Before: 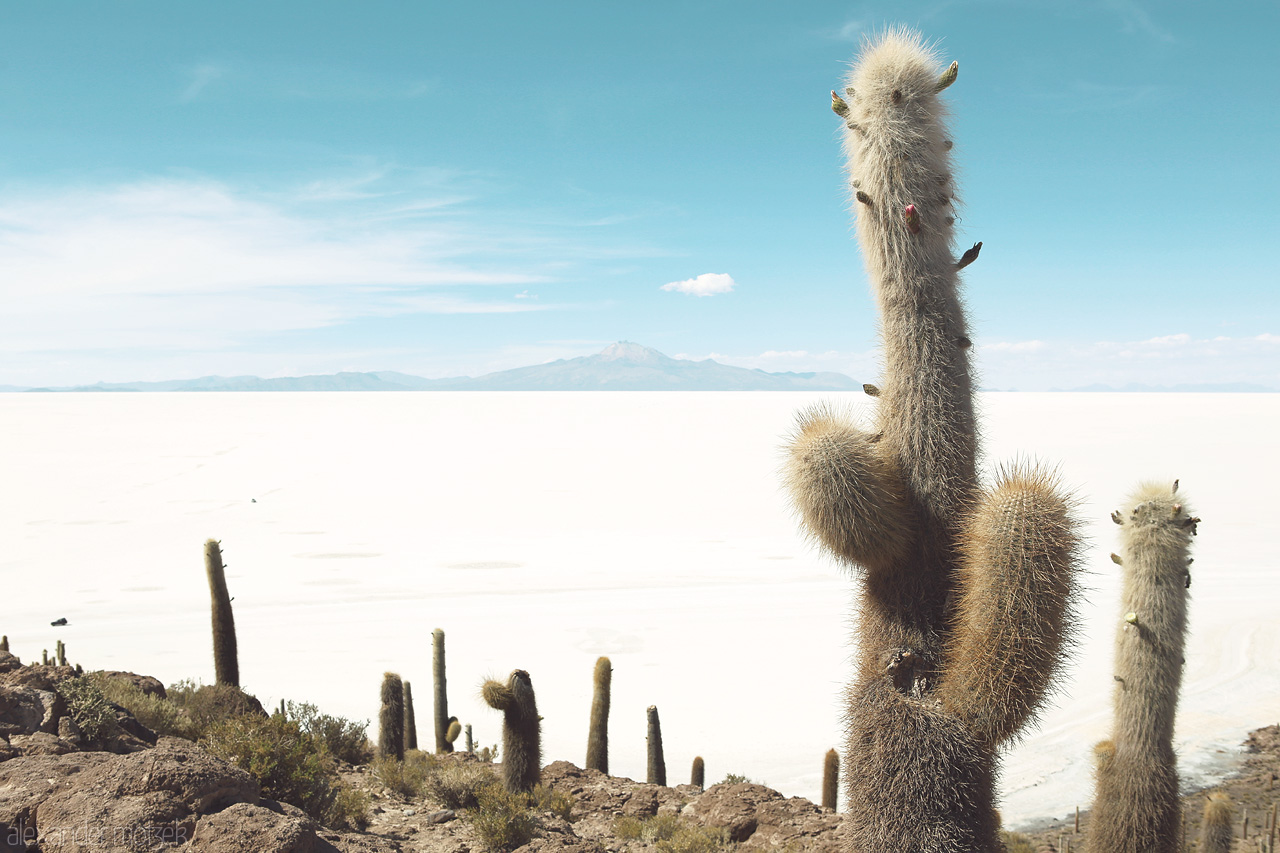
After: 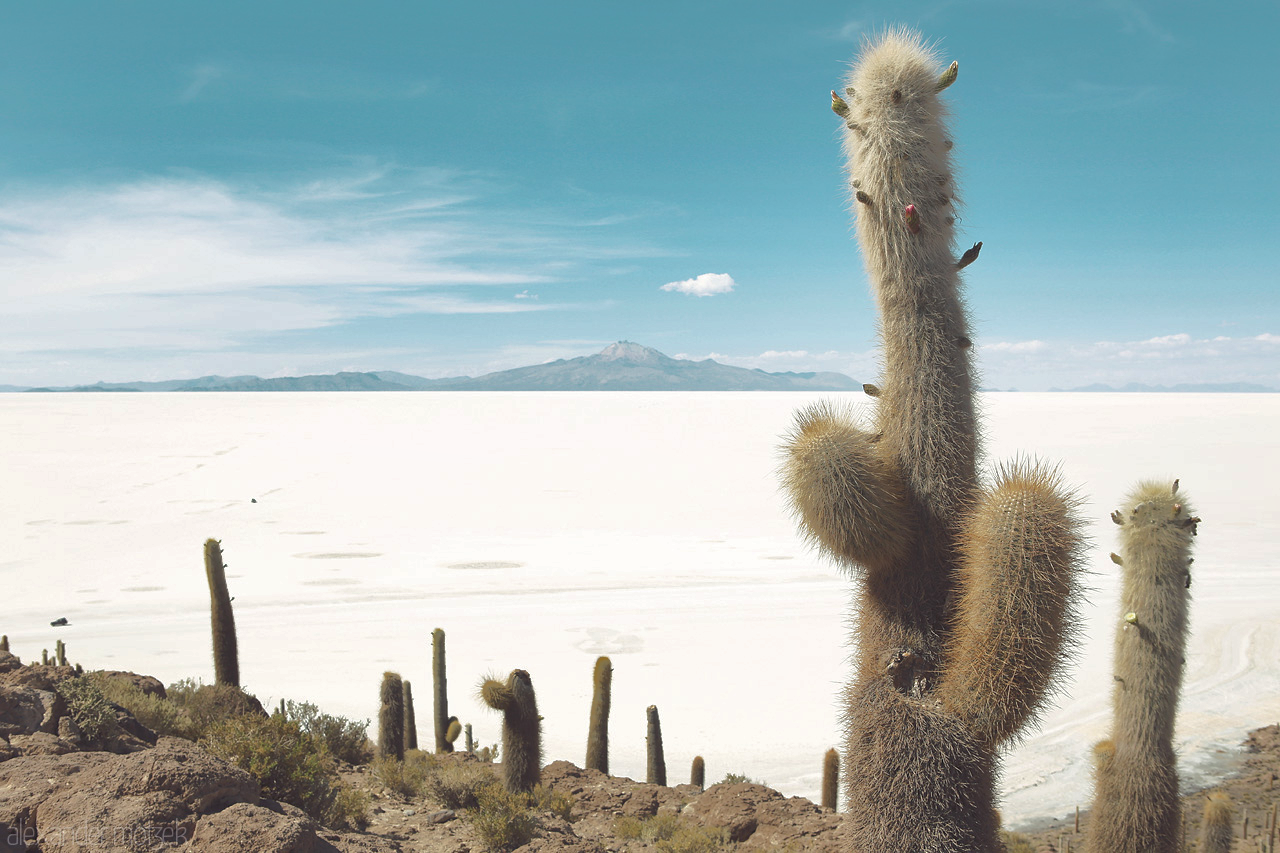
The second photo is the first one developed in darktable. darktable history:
shadows and highlights: shadows 39.58, highlights -60.04
